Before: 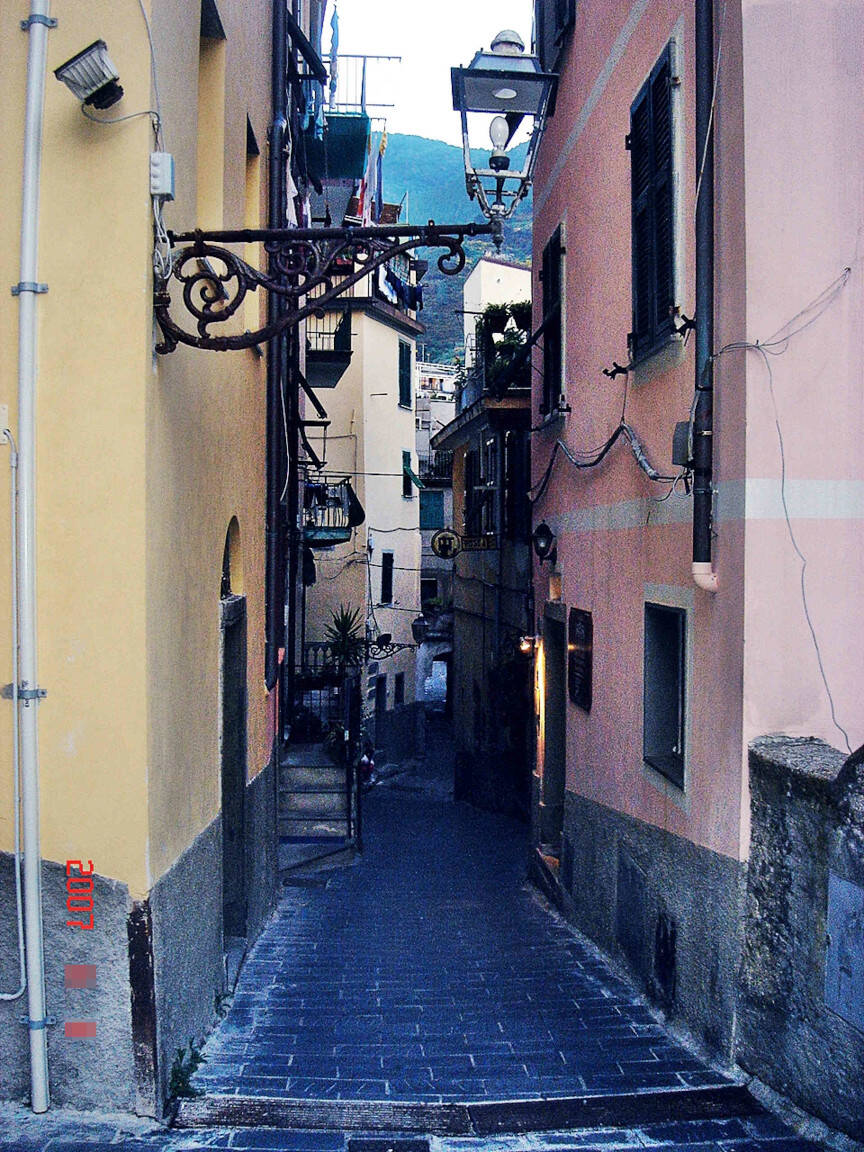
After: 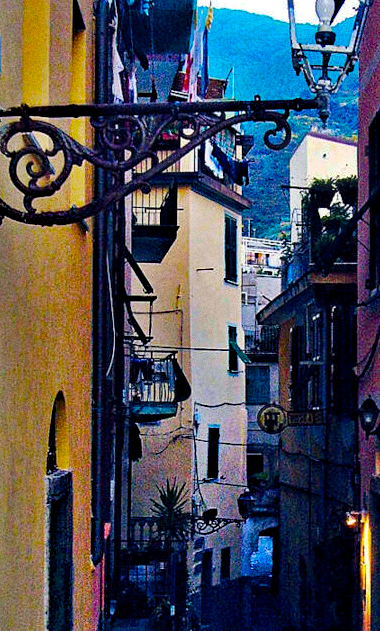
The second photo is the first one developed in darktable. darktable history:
grain: on, module defaults
crop: left 20.248%, top 10.86%, right 35.675%, bottom 34.321%
color balance rgb: linear chroma grading › global chroma 25%, perceptual saturation grading › global saturation 50%
haze removal: strength 0.53, distance 0.925, compatibility mode true, adaptive false
